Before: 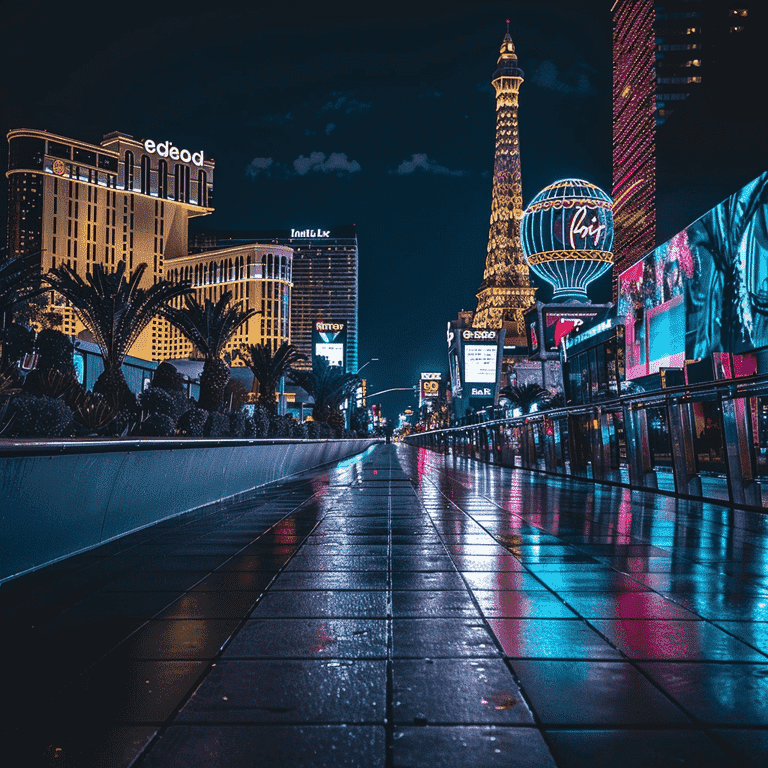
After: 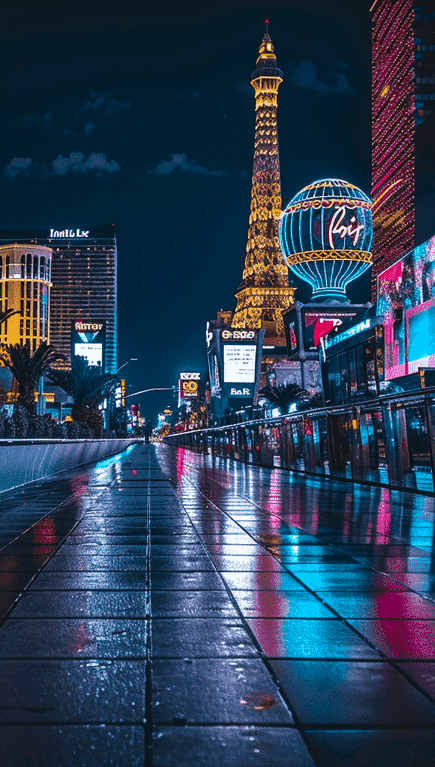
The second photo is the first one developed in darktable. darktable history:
crop: left 31.458%, top 0%, right 11.876%
tone equalizer: on, module defaults
color balance rgb: perceptual saturation grading › global saturation 25%, global vibrance 20%
